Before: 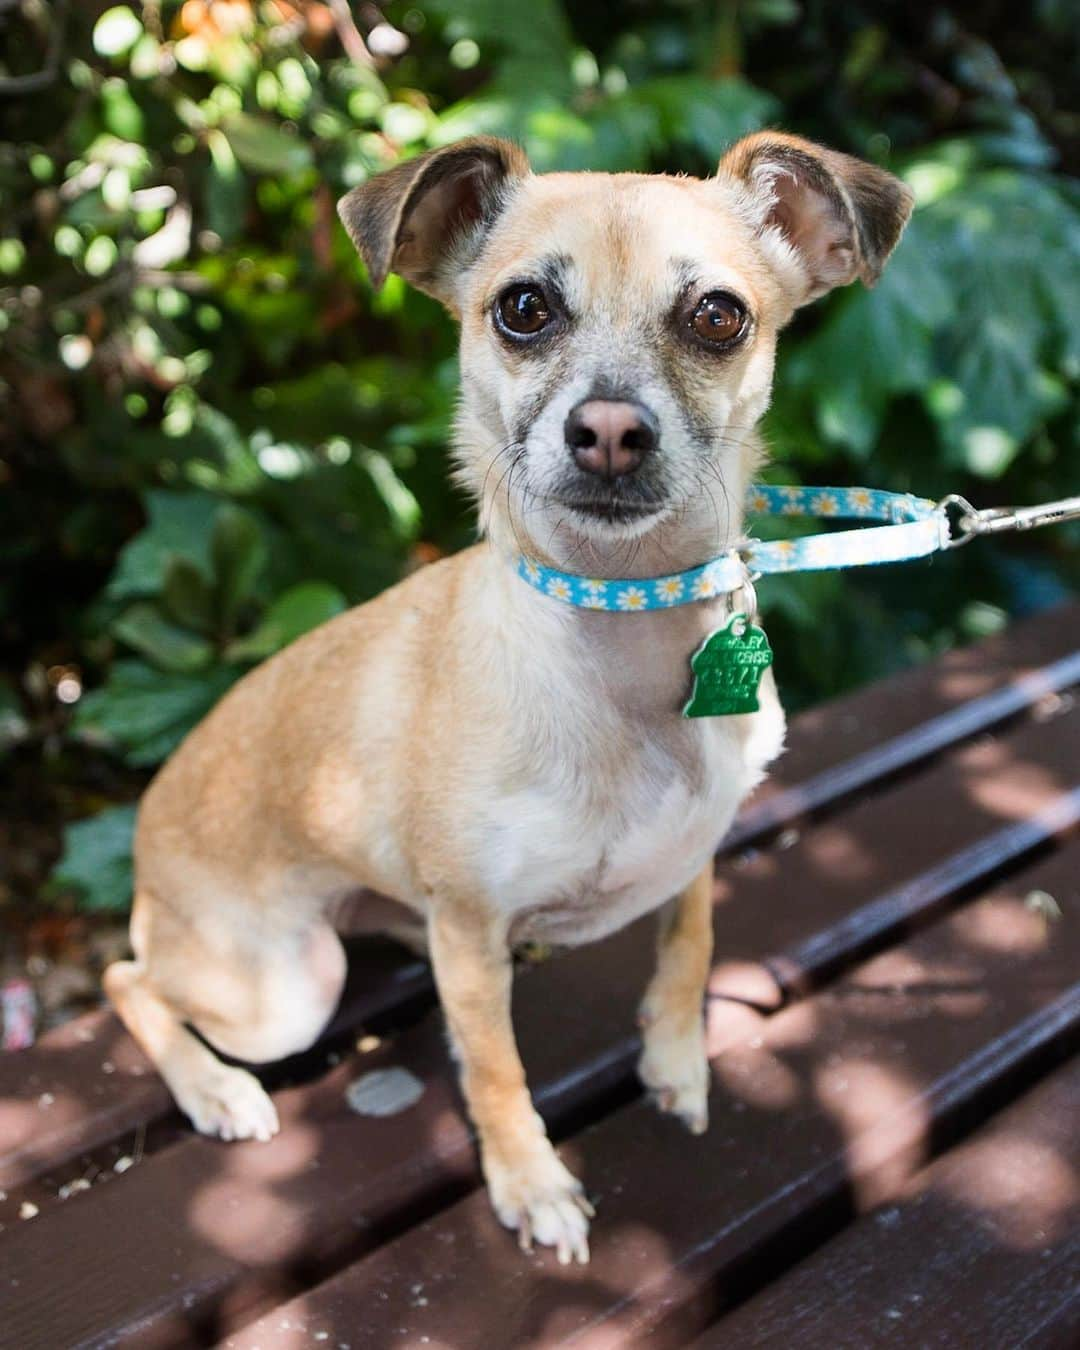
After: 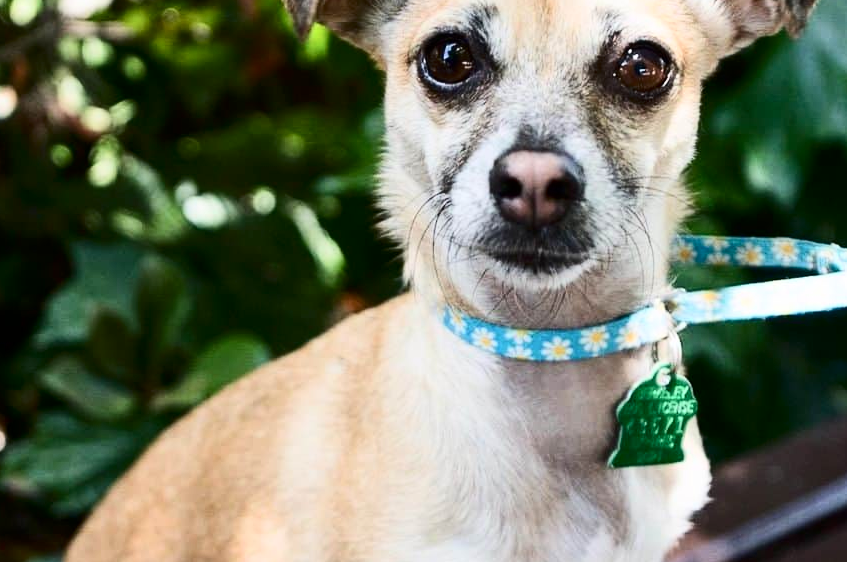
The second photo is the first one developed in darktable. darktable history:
contrast brightness saturation: contrast 0.285
crop: left 6.996%, top 18.576%, right 14.51%, bottom 39.791%
